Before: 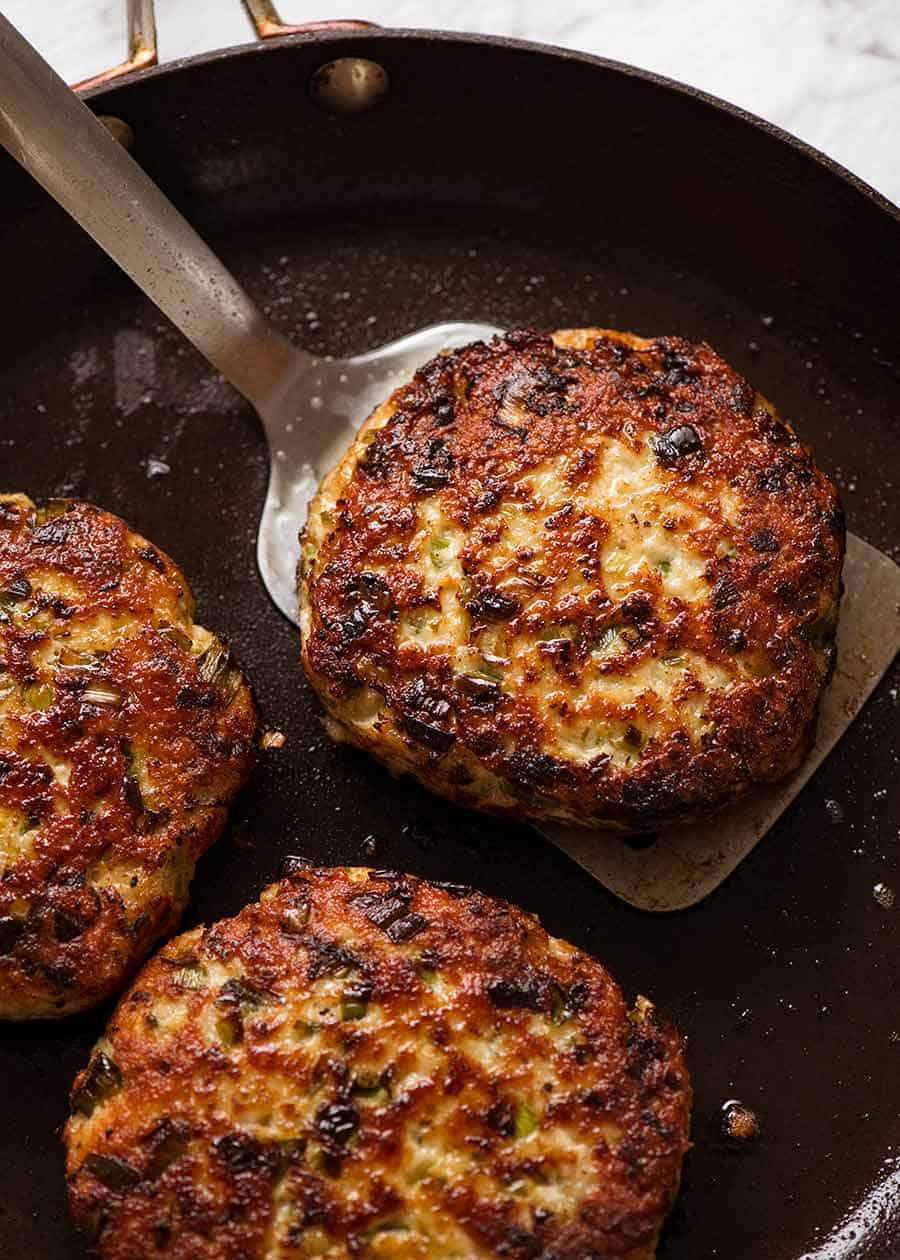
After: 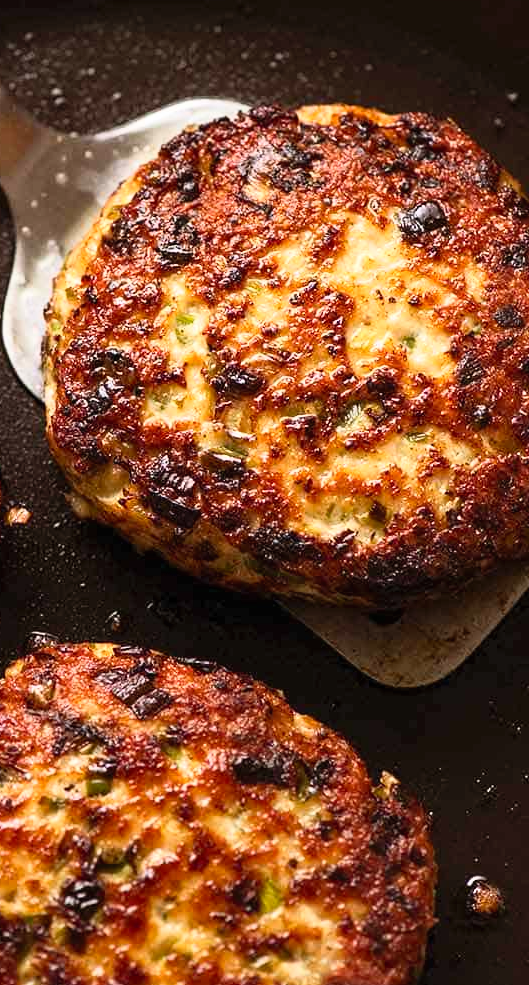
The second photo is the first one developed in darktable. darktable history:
shadows and highlights: shadows 1.34, highlights 41.96
crop and rotate: left 28.35%, top 17.818%, right 12.769%, bottom 3.939%
contrast brightness saturation: contrast 0.196, brightness 0.169, saturation 0.229
